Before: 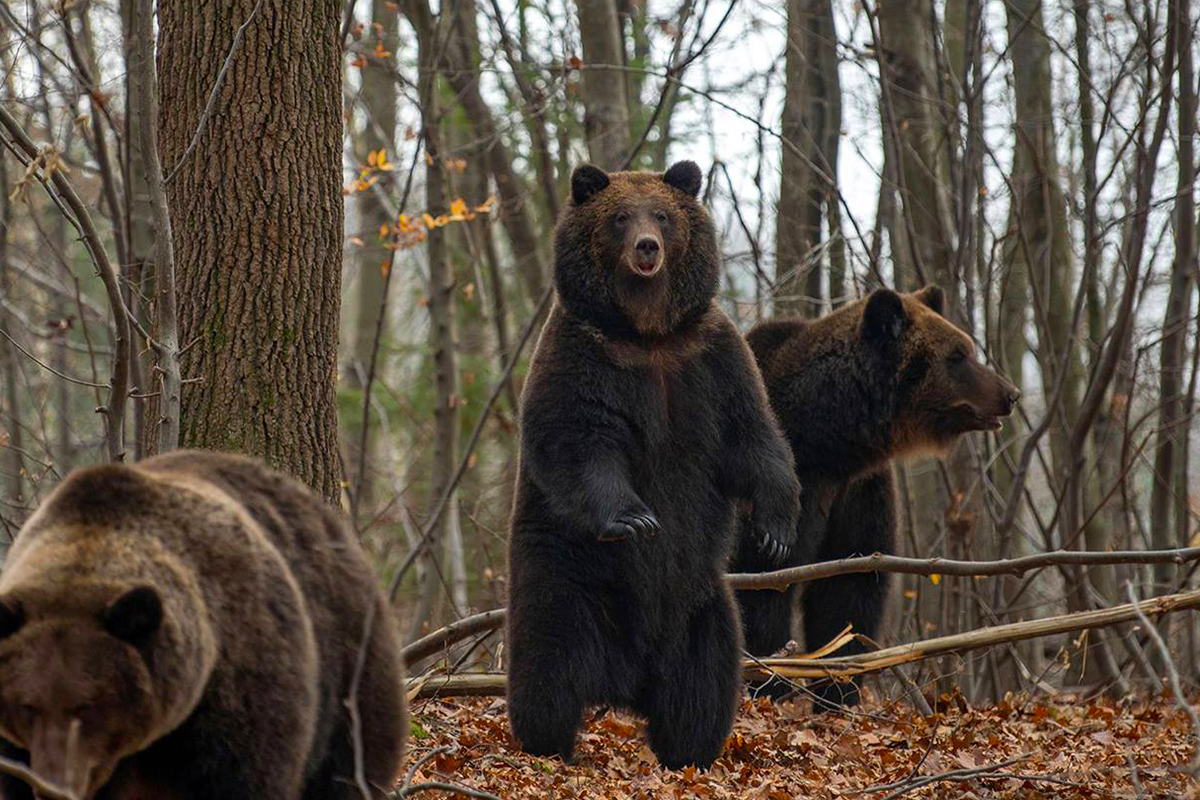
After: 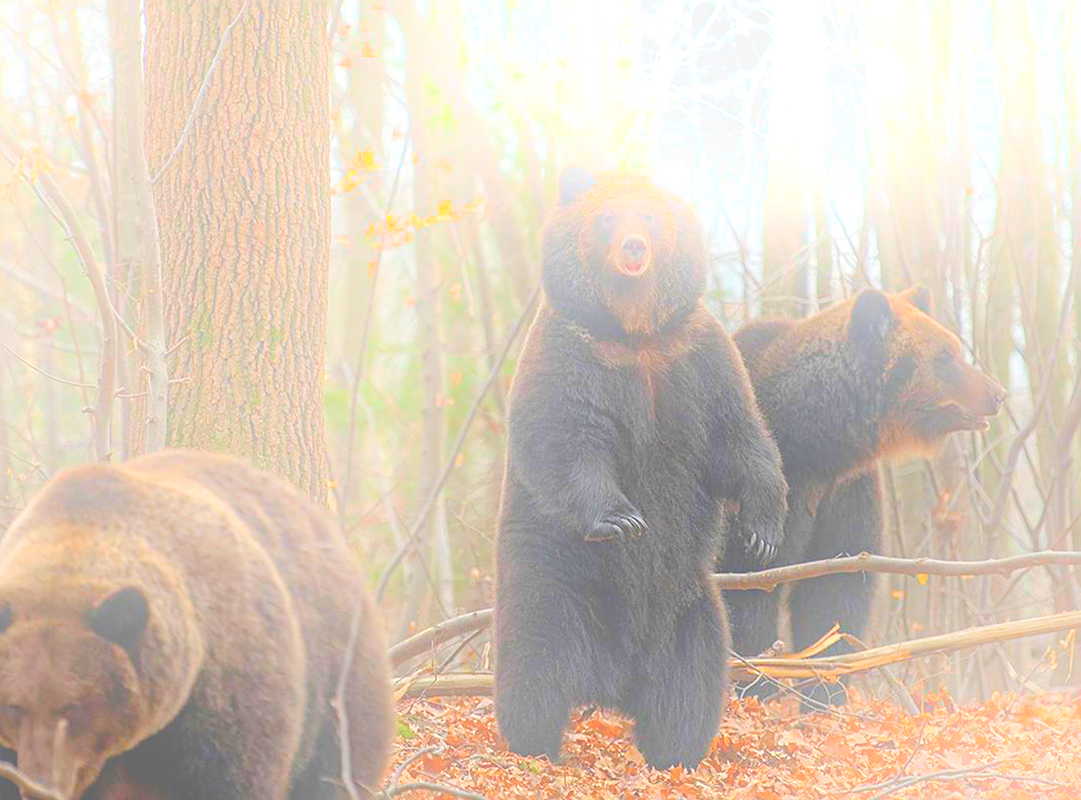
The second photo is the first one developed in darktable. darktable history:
exposure: black level correction 0, exposure 0.7 EV, compensate exposure bias true, compensate highlight preservation false
crop and rotate: left 1.088%, right 8.807%
sharpen: on, module defaults
tone equalizer: -8 EV 0.25 EV, -7 EV 0.417 EV, -6 EV 0.417 EV, -5 EV 0.25 EV, -3 EV -0.25 EV, -2 EV -0.417 EV, -1 EV -0.417 EV, +0 EV -0.25 EV, edges refinement/feathering 500, mask exposure compensation -1.57 EV, preserve details guided filter
bloom: size 25%, threshold 5%, strength 90%
